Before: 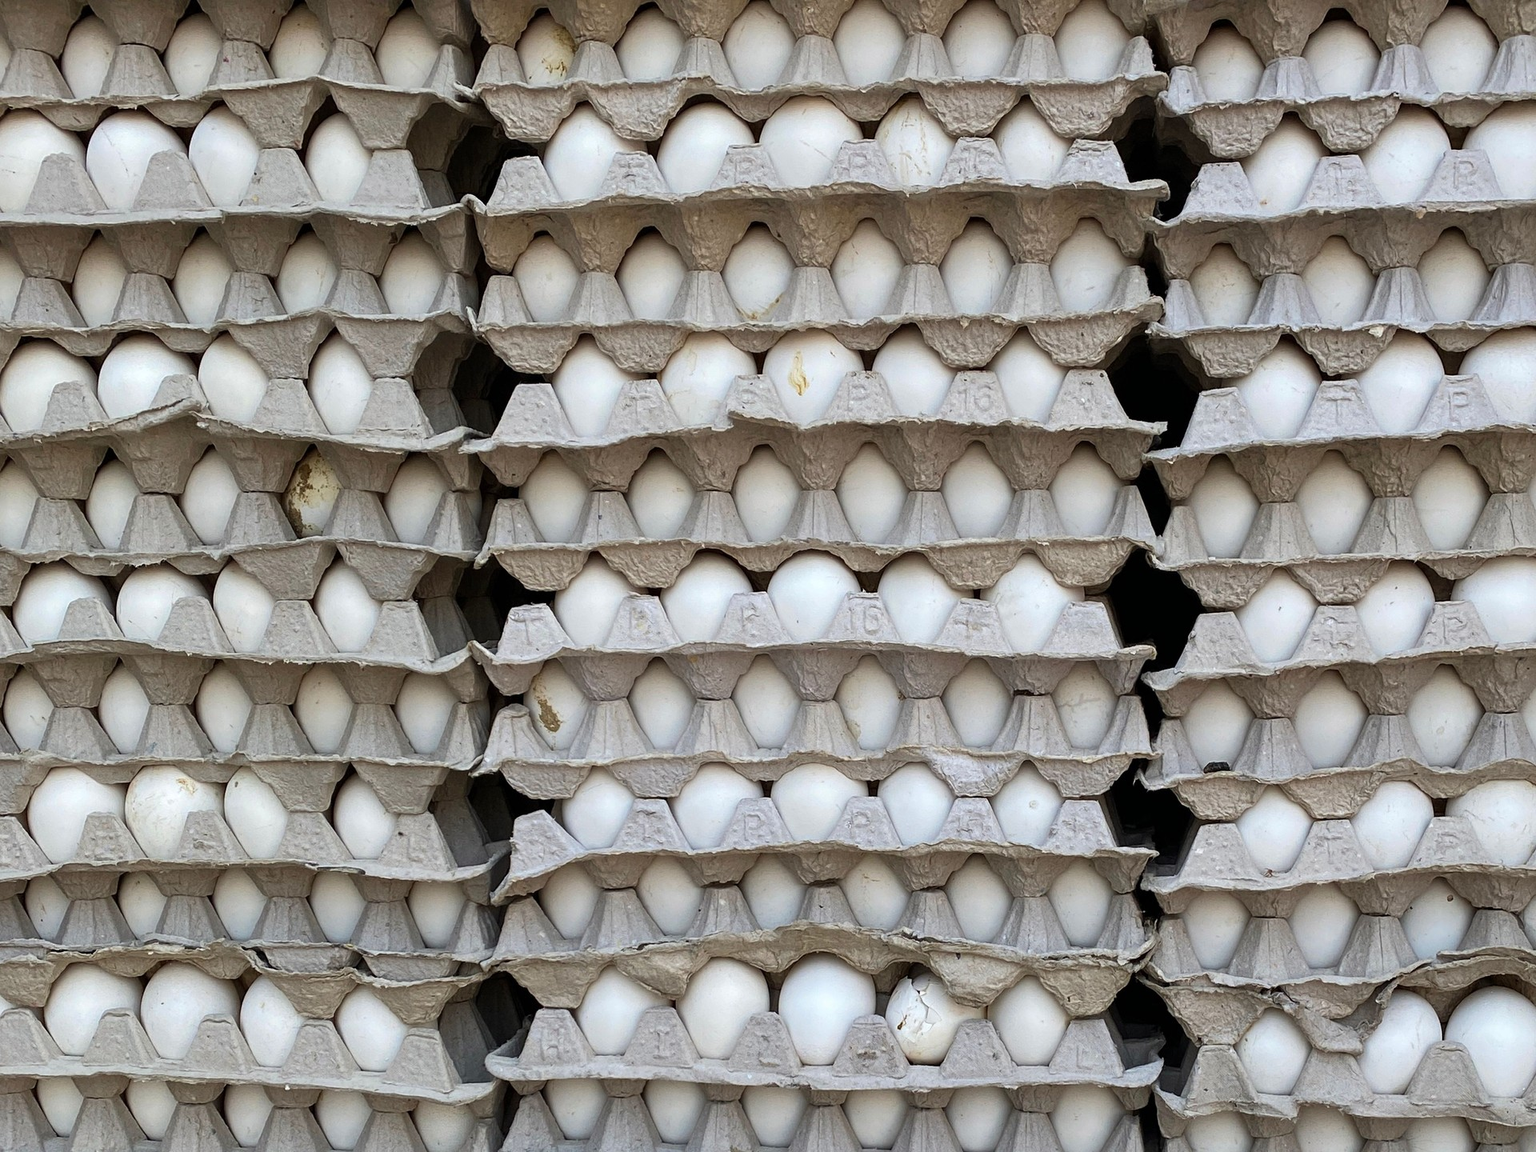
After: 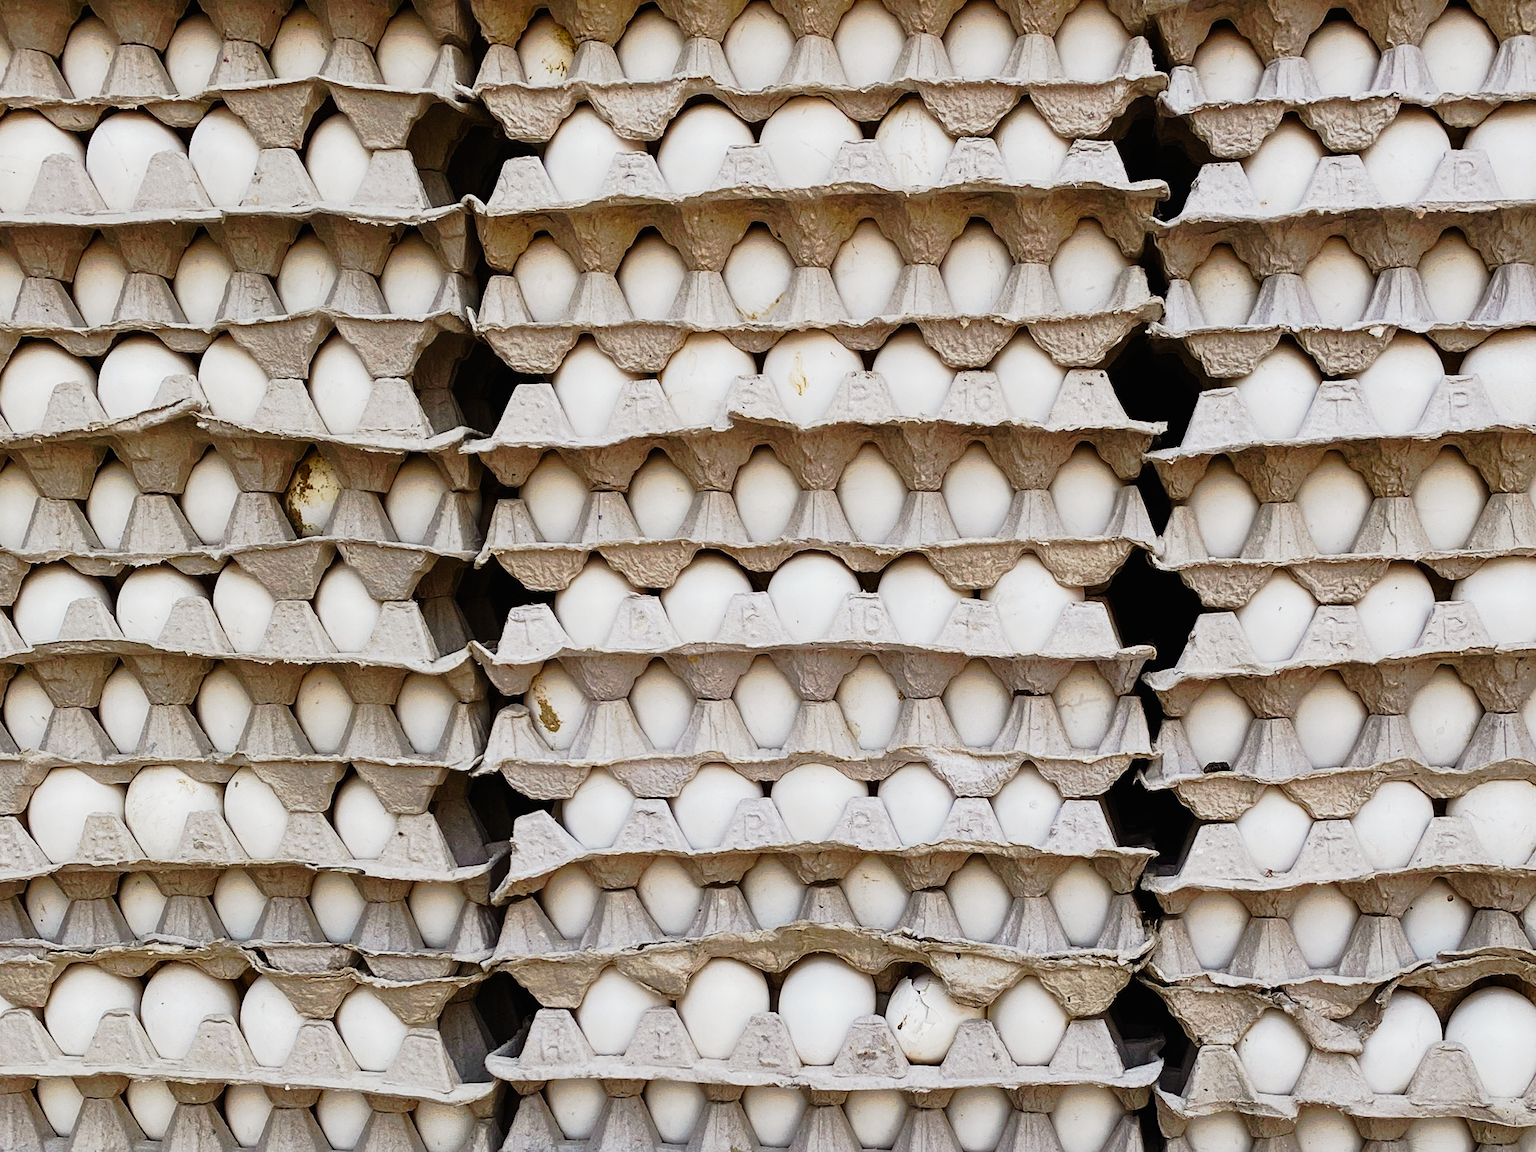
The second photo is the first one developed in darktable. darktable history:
tone curve: curves: ch0 [(0, 0.008) (0.081, 0.044) (0.177, 0.123) (0.283, 0.253) (0.416, 0.449) (0.495, 0.524) (0.661, 0.756) (0.796, 0.859) (1, 0.951)]; ch1 [(0, 0) (0.161, 0.092) (0.35, 0.33) (0.392, 0.392) (0.427, 0.426) (0.479, 0.472) (0.505, 0.5) (0.521, 0.524) (0.567, 0.556) (0.583, 0.588) (0.625, 0.627) (0.678, 0.733) (1, 1)]; ch2 [(0, 0) (0.346, 0.362) (0.404, 0.427) (0.502, 0.499) (0.531, 0.523) (0.544, 0.561) (0.58, 0.59) (0.629, 0.642) (0.717, 0.678) (1, 1)], preserve colors none
color balance rgb: power › luminance -3.682%, power › chroma 0.533%, power › hue 38.5°, highlights gain › chroma 1.086%, highlights gain › hue 60.28°, perceptual saturation grading › global saturation 20%, perceptual saturation grading › highlights -50.556%, perceptual saturation grading › shadows 30.68%
